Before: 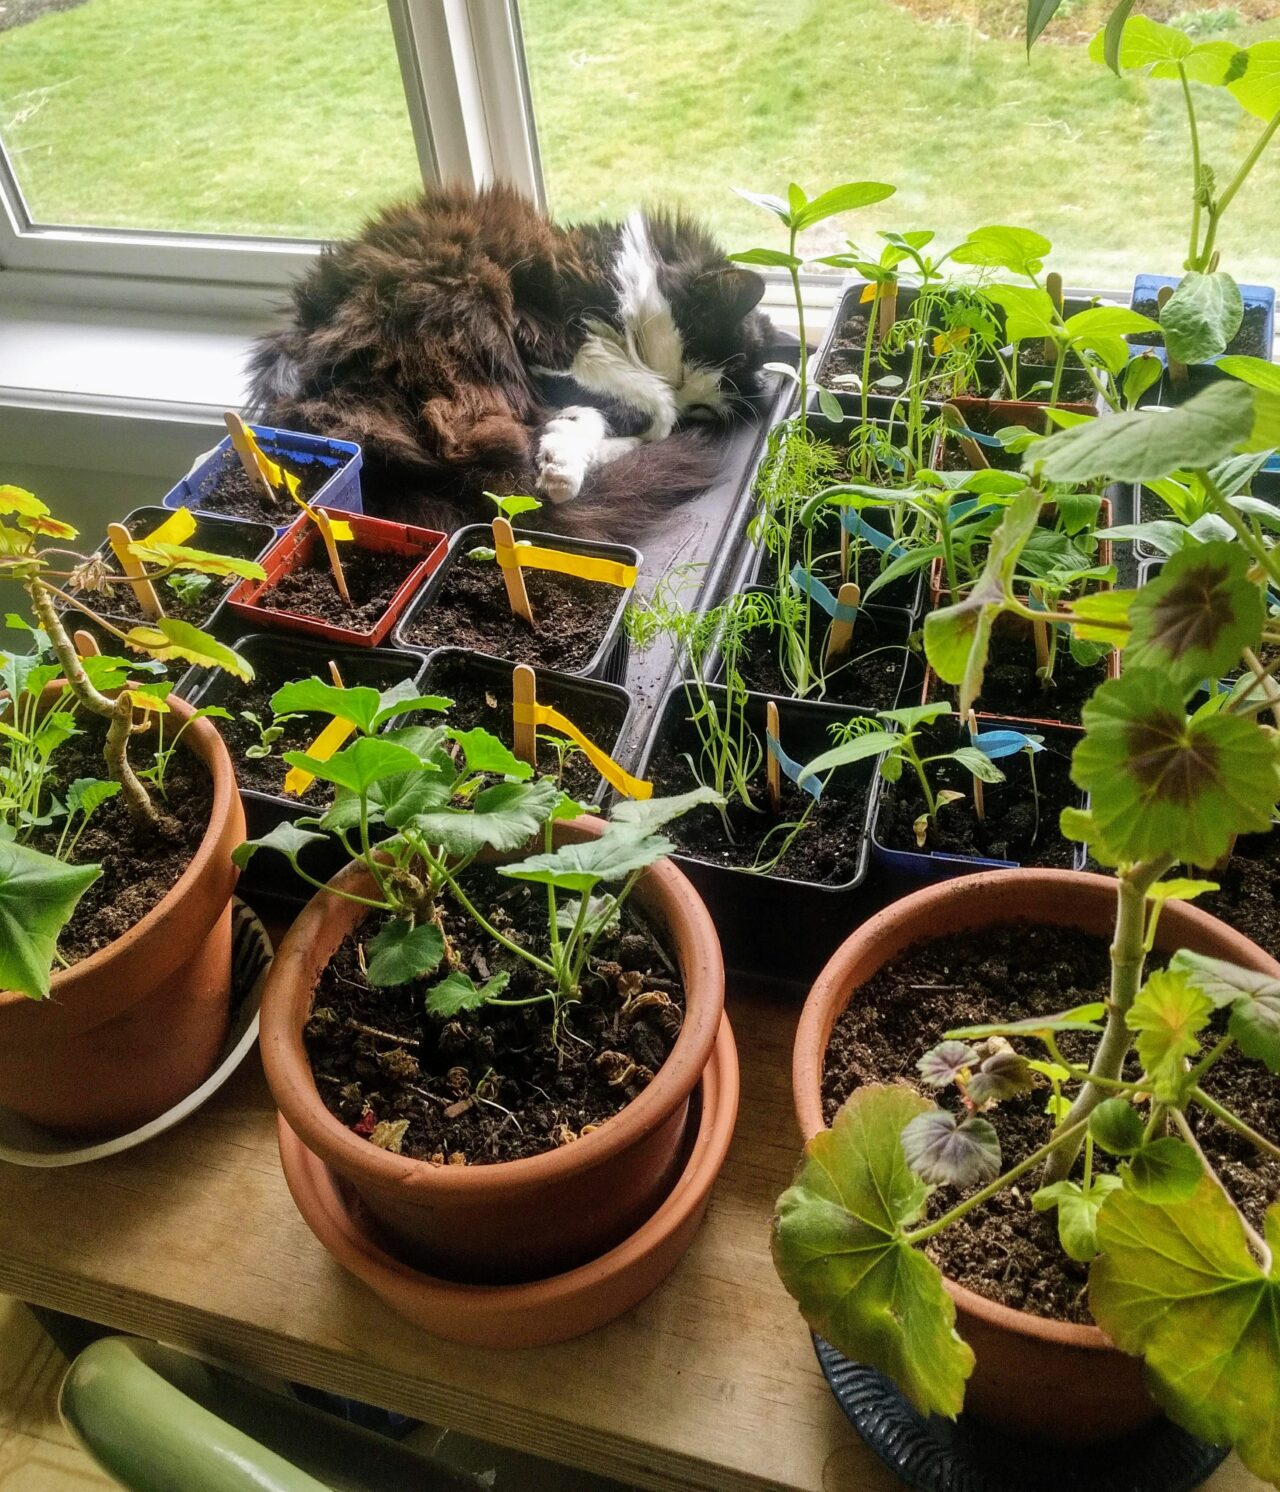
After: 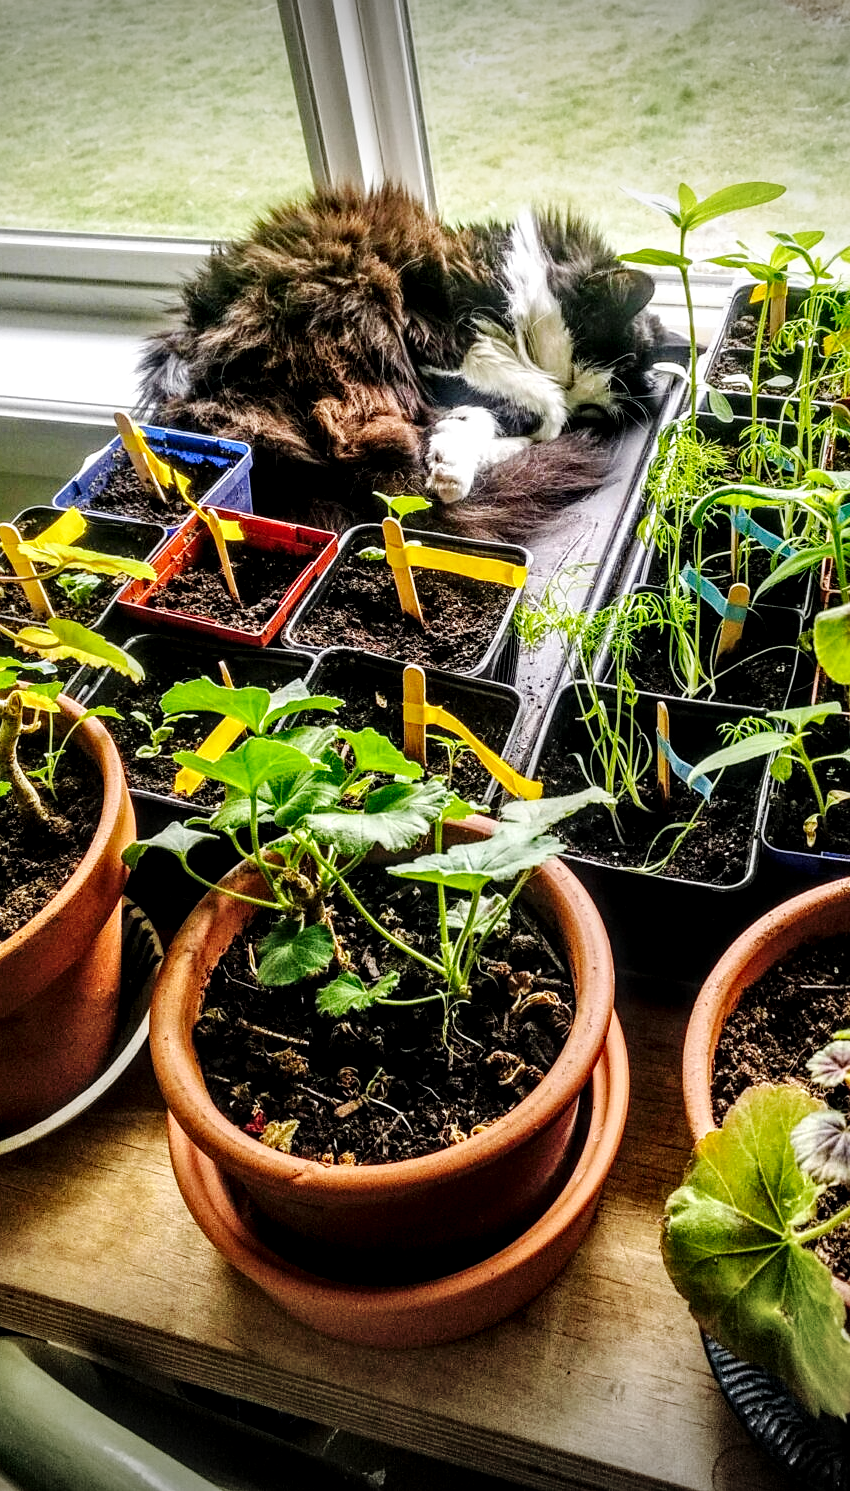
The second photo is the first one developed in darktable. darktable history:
crop and rotate: left 8.627%, right 24.898%
sharpen: amount 0.204
local contrast: detail 160%
exposure: exposure -0.108 EV, compensate highlight preservation false
base curve: curves: ch0 [(0, 0) (0.036, 0.025) (0.121, 0.166) (0.206, 0.329) (0.605, 0.79) (1, 1)], preserve colors none
vignetting: fall-off start 100.58%, brightness -0.575, width/height ratio 1.305
contrast equalizer: y [[0.6 ×6], [0.55 ×6], [0 ×6], [0 ×6], [0 ×6]], mix 0.157
